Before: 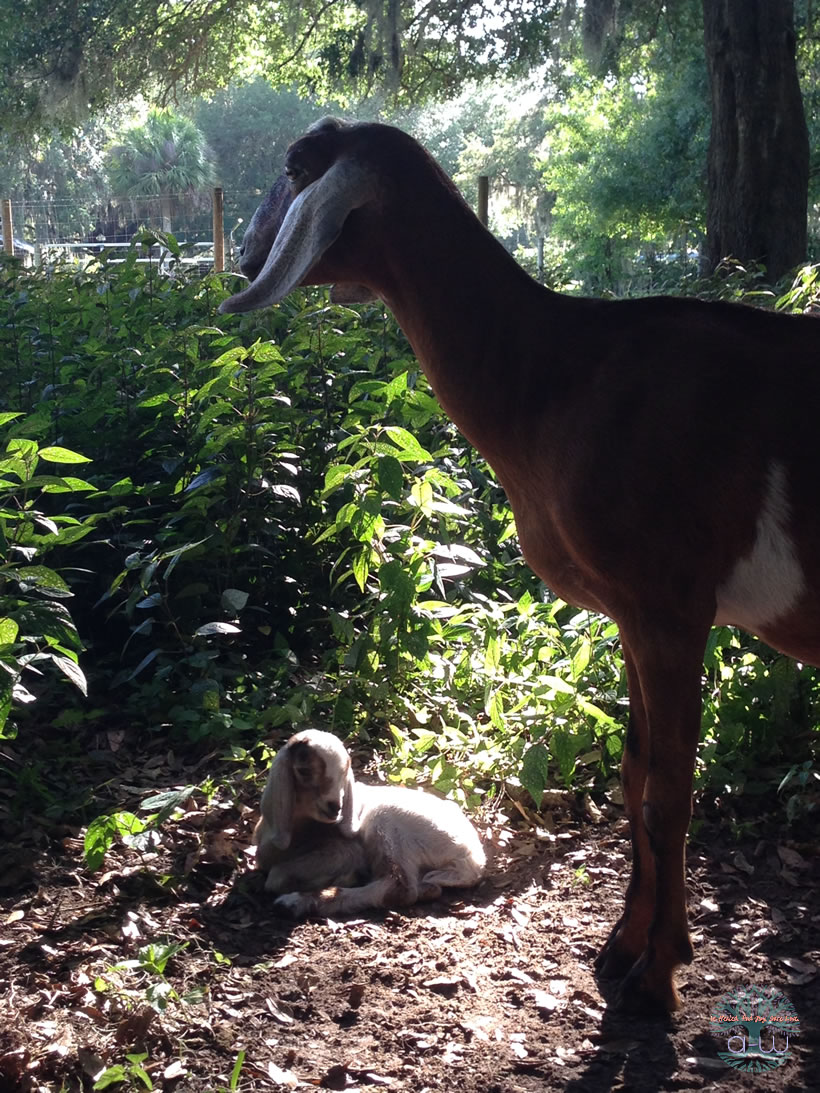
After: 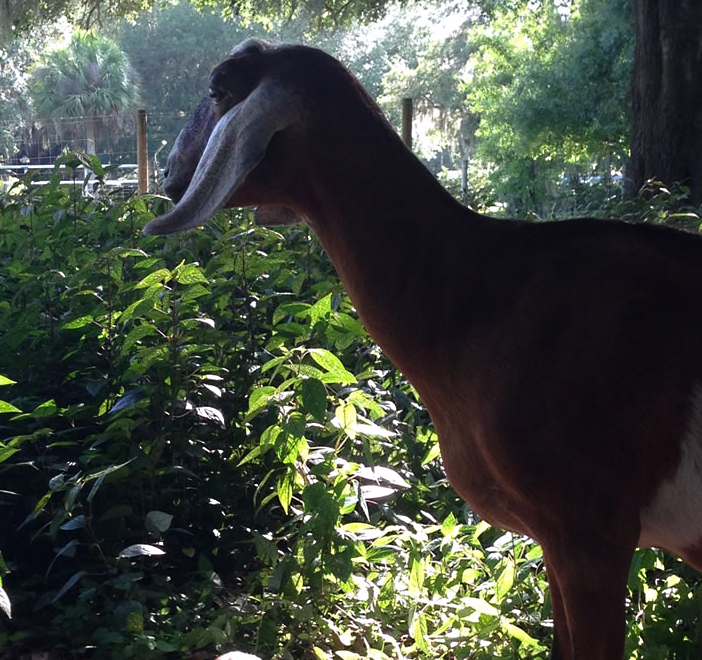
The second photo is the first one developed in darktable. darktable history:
shadows and highlights: shadows -24.28, highlights 49.77, soften with gaussian
white balance: red 1.009, blue 1.027
crop and rotate: left 9.345%, top 7.22%, right 4.982%, bottom 32.331%
sharpen: radius 5.325, amount 0.312, threshold 26.433
